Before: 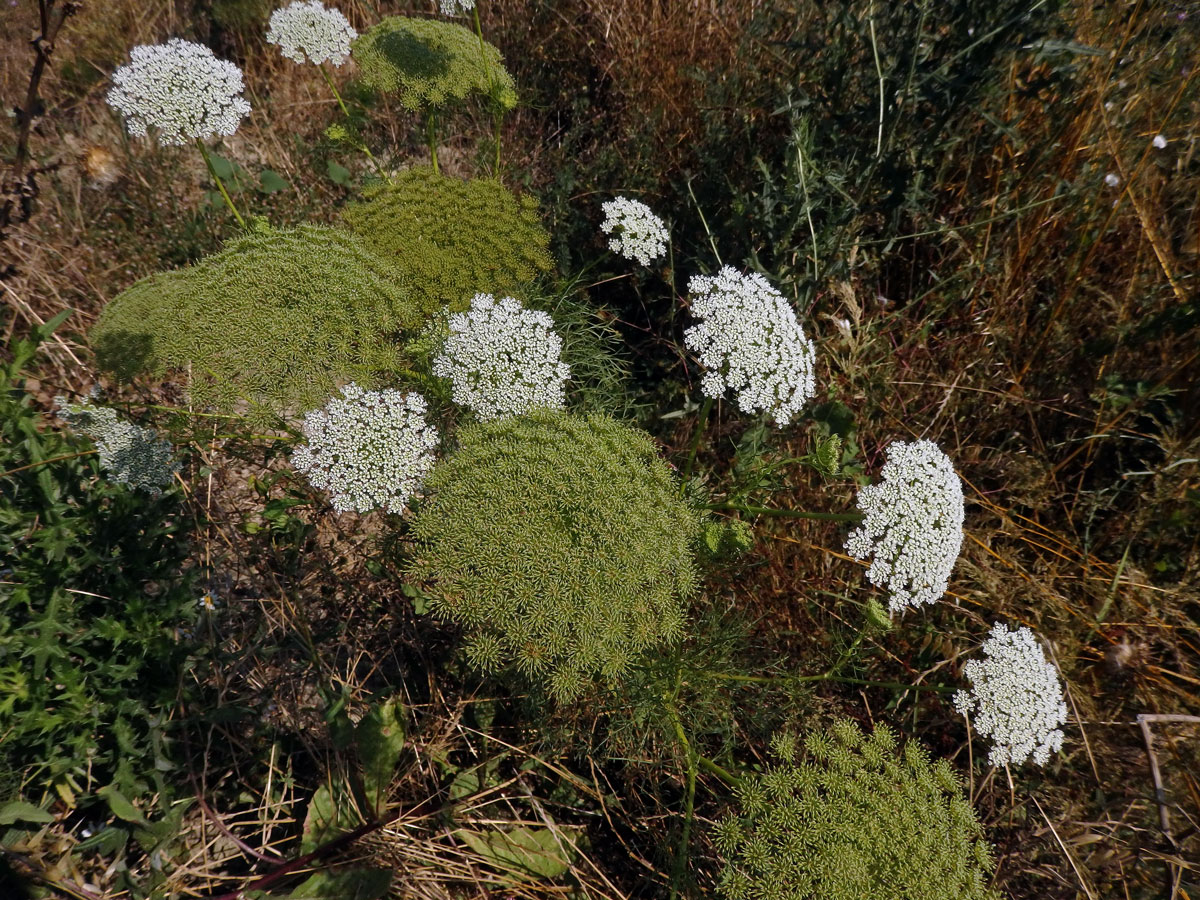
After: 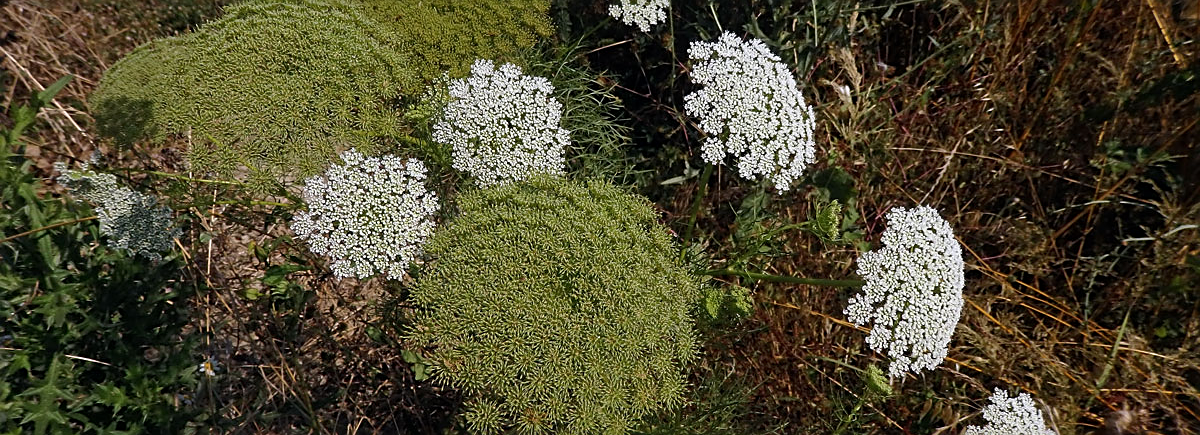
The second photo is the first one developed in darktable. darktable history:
crop and rotate: top 26.056%, bottom 25.543%
sharpen: on, module defaults
tone equalizer: on, module defaults
